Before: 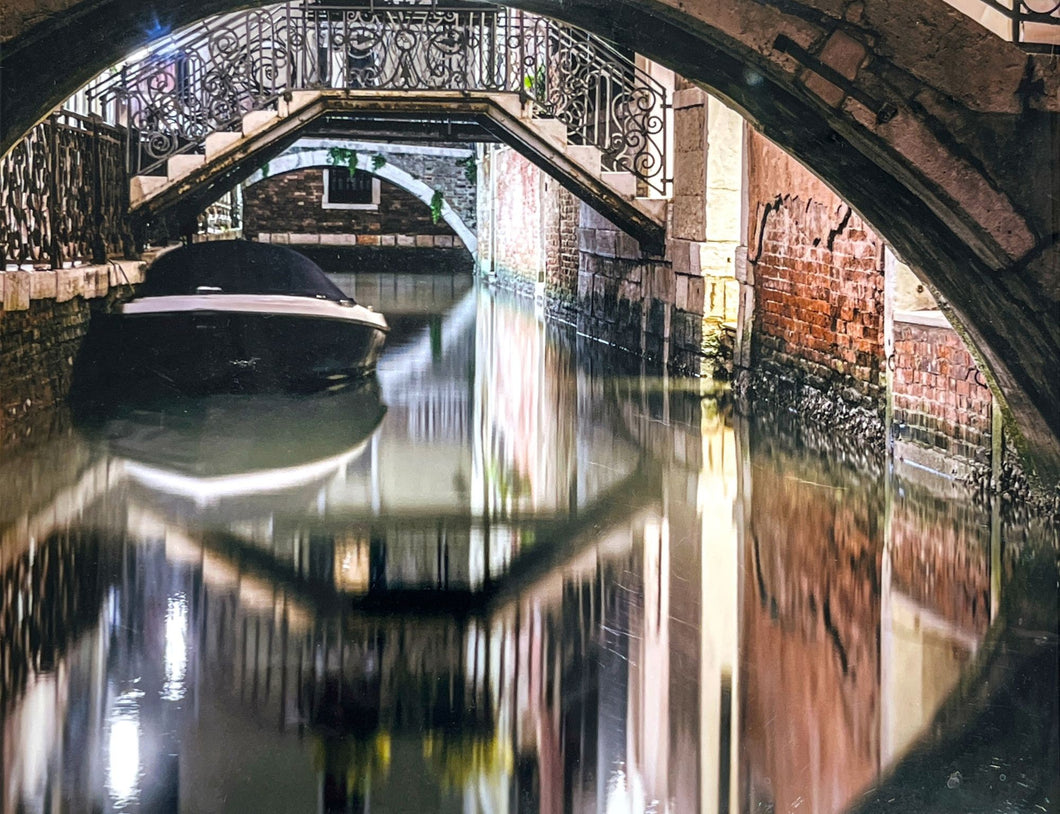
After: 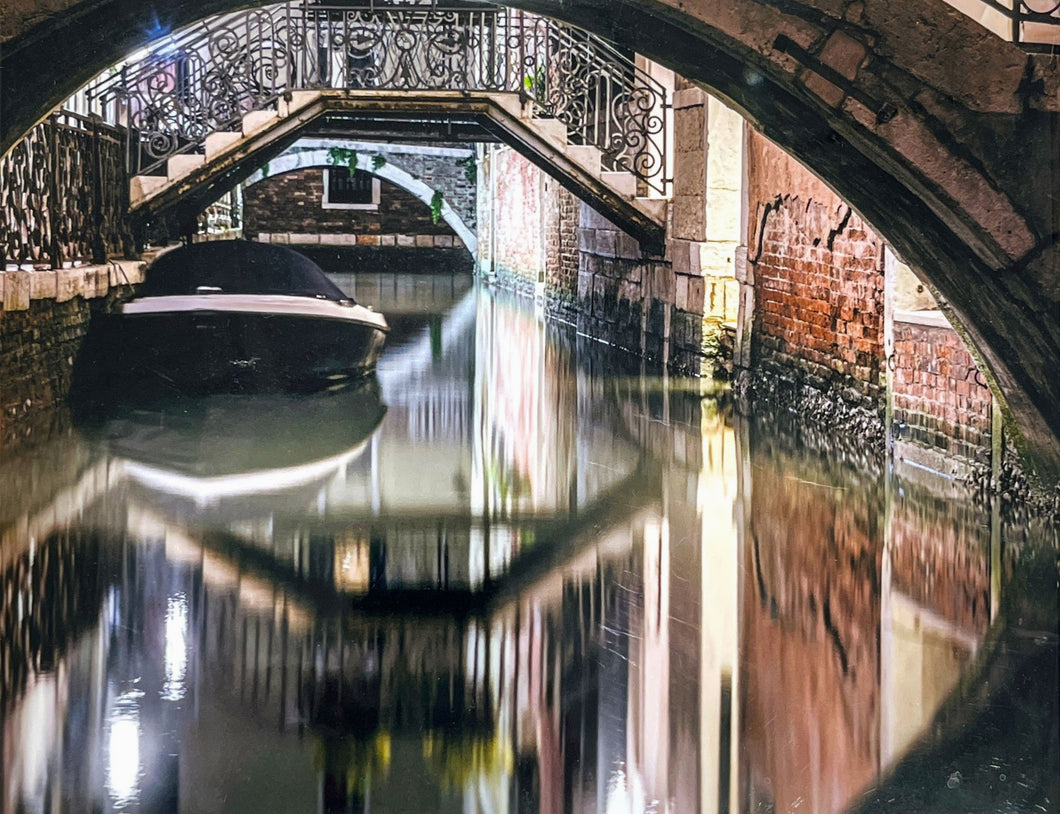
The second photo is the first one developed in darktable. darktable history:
exposure: exposure -0.053 EV, compensate exposure bias true, compensate highlight preservation false
